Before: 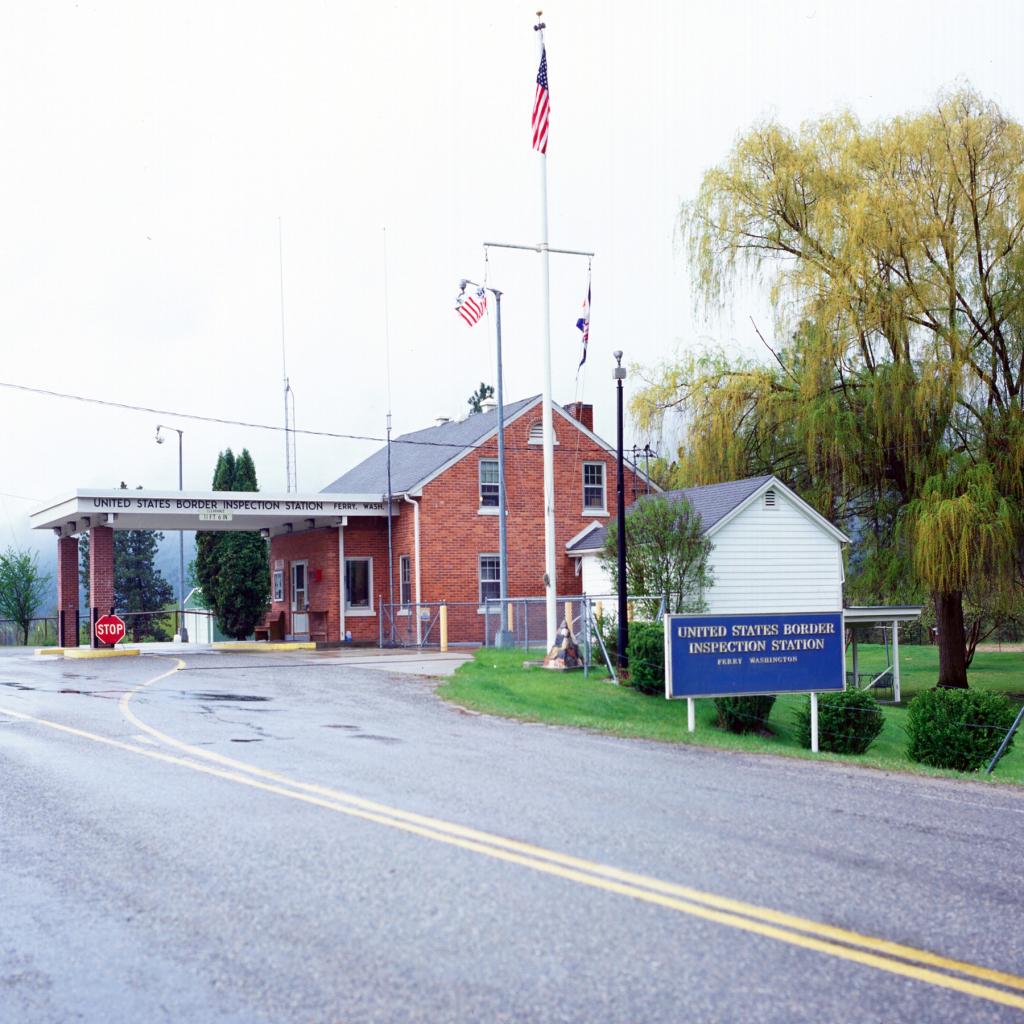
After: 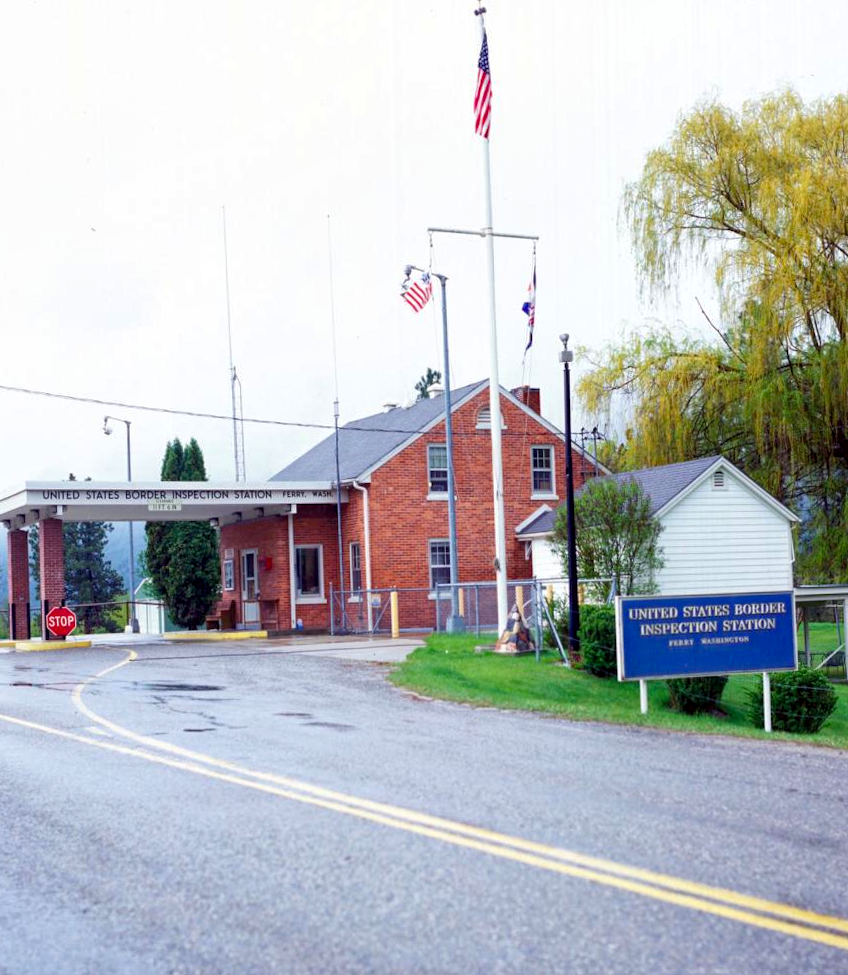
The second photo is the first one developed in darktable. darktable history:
color balance rgb: linear chroma grading › global chroma 6.48%, perceptual saturation grading › global saturation 12.96%, global vibrance 6.02%
local contrast: highlights 100%, shadows 100%, detail 131%, midtone range 0.2
shadows and highlights: shadows 25, highlights -25
crop and rotate: angle 1°, left 4.281%, top 0.642%, right 11.383%, bottom 2.486%
